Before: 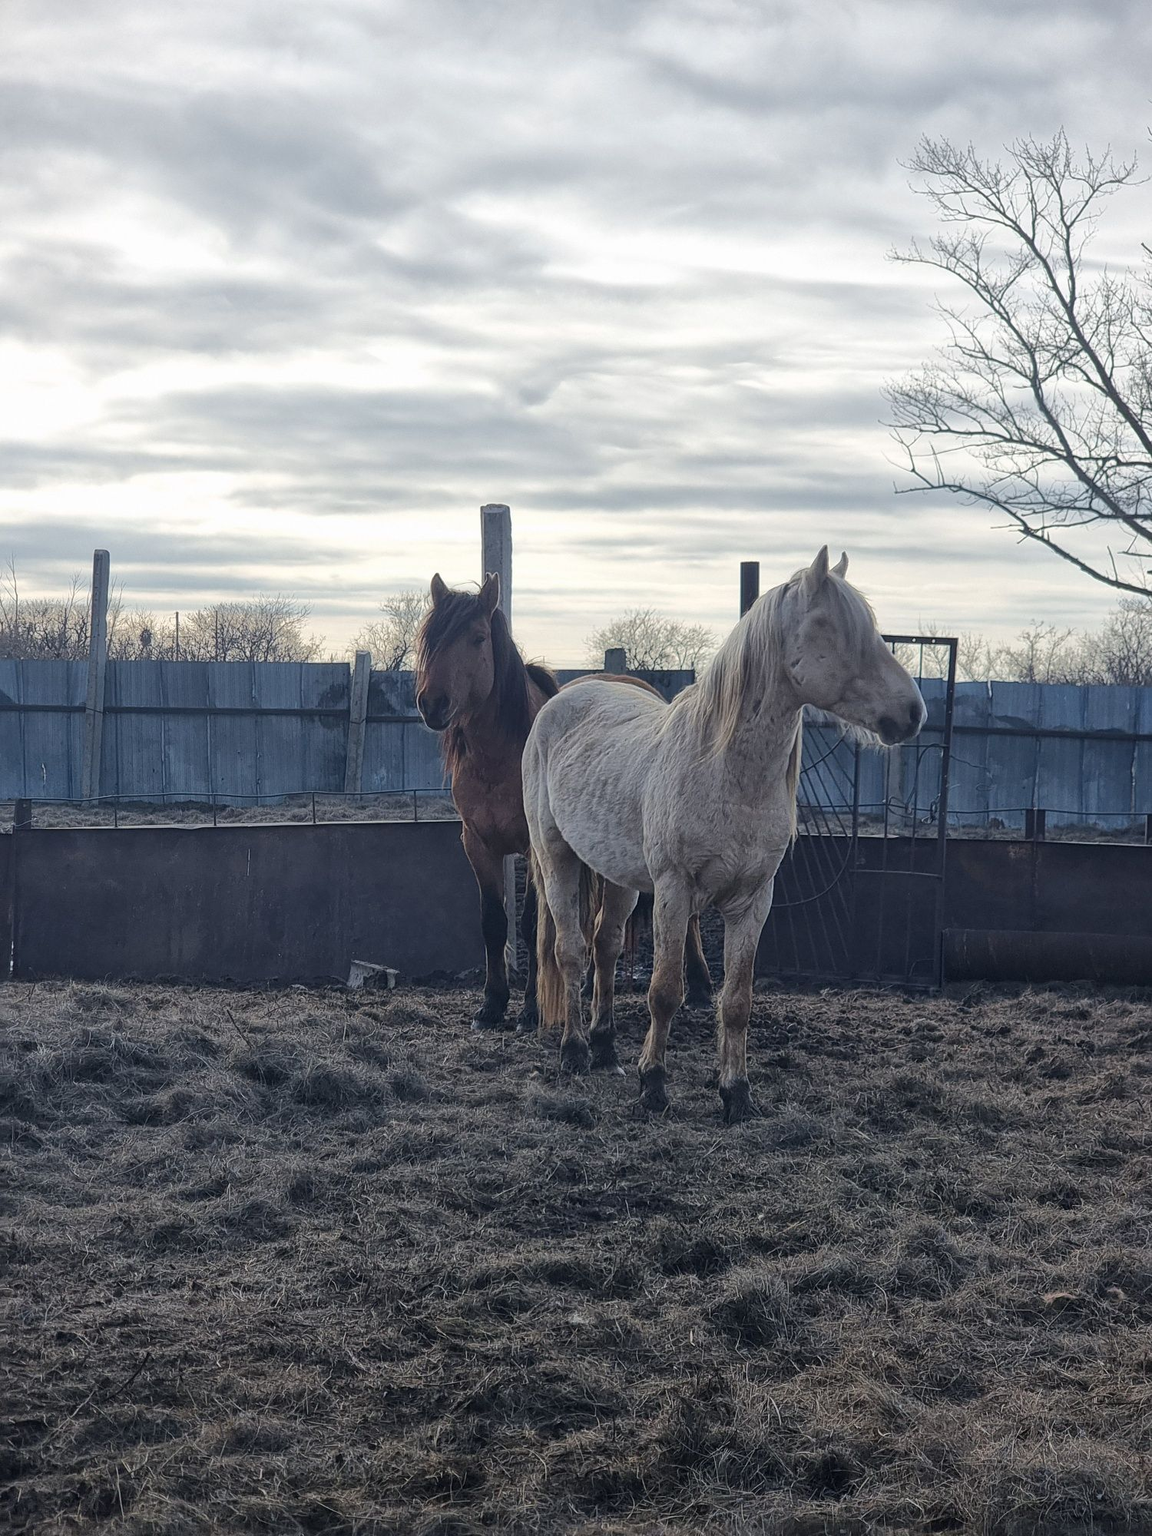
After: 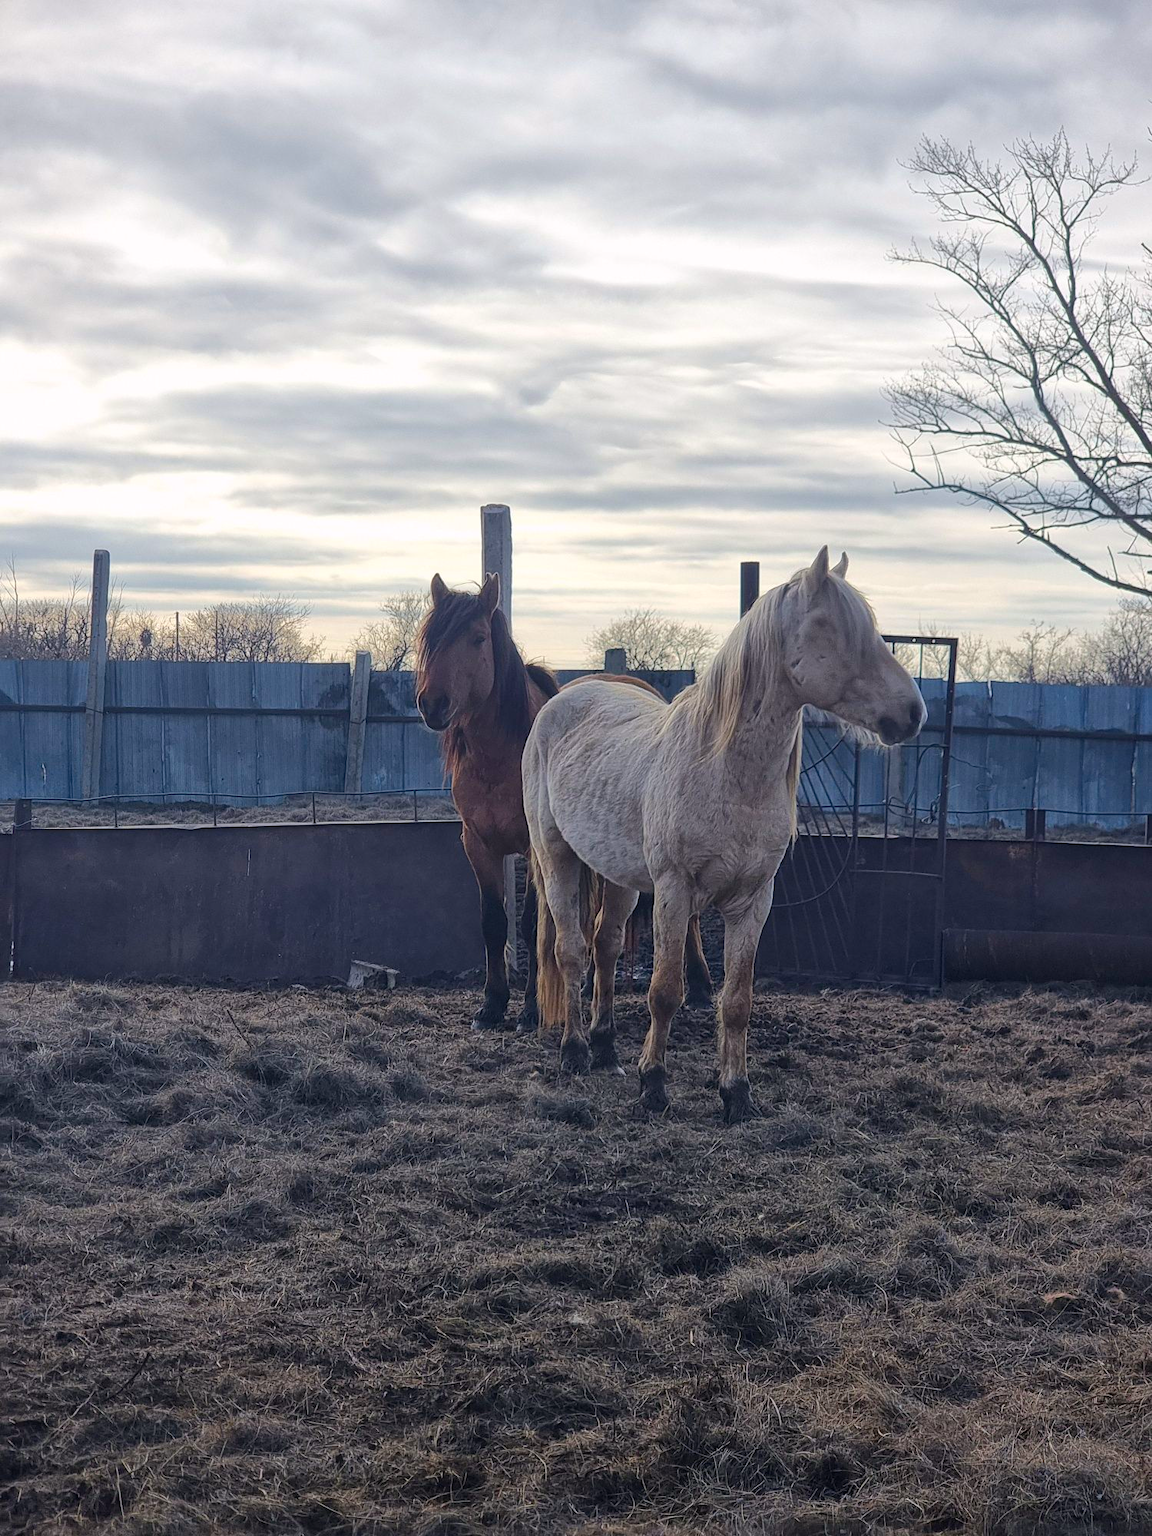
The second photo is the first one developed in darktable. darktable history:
color balance rgb: power › chroma 0.319%, power › hue 22.21°, highlights gain › chroma 0.271%, highlights gain › hue 332.38°, linear chroma grading › global chroma 15.605%, perceptual saturation grading › global saturation 25.625%
